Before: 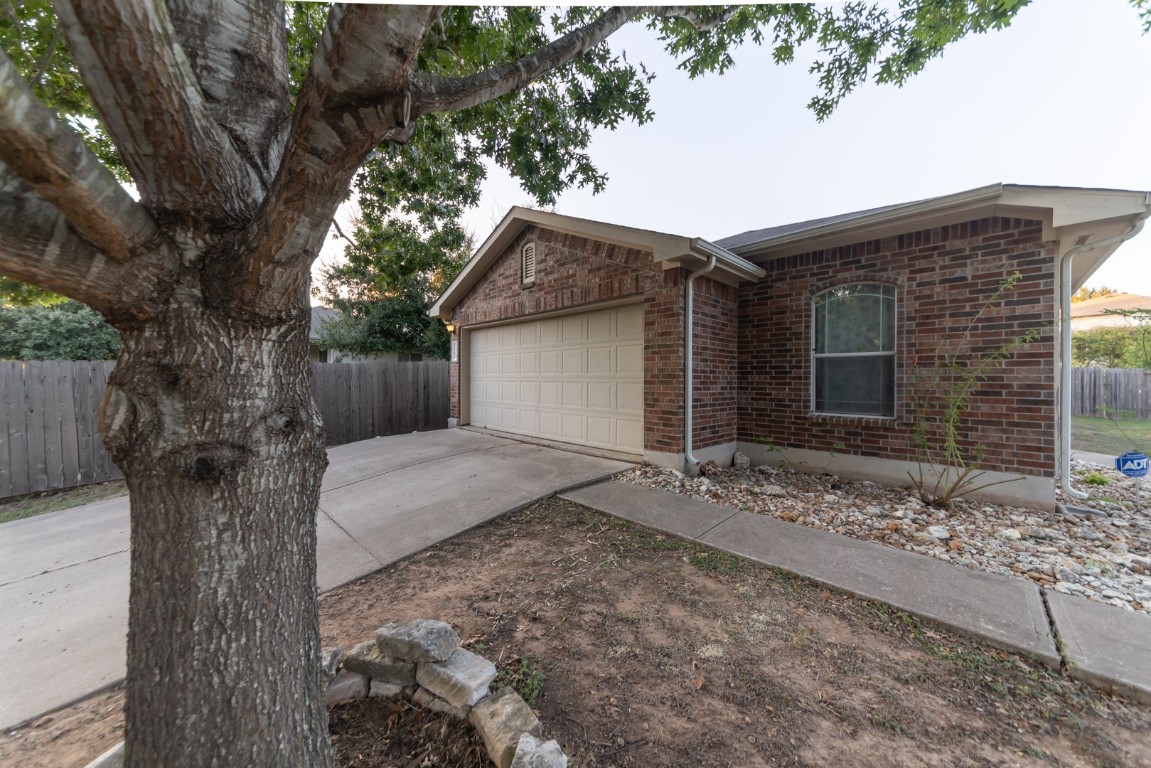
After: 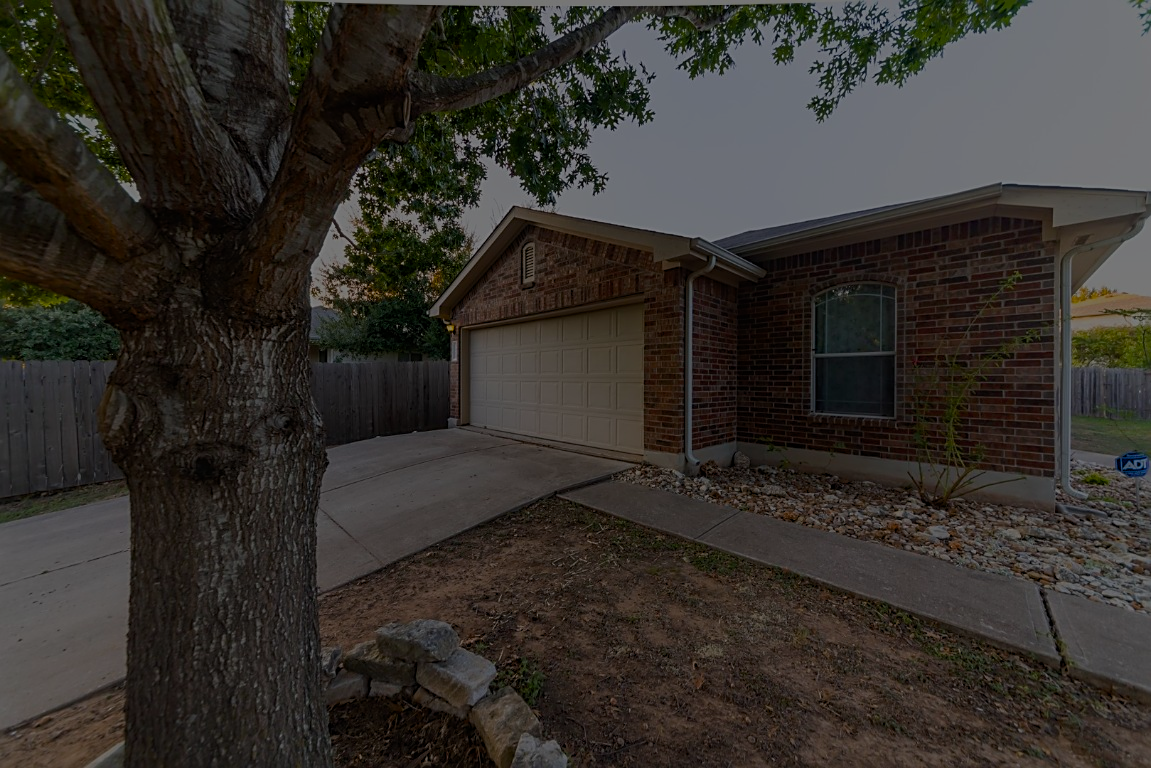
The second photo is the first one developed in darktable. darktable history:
exposure: exposure -2.441 EV, compensate exposure bias true, compensate highlight preservation false
sharpen: on, module defaults
color balance rgb: linear chroma grading › shadows -10.472%, linear chroma grading › global chroma 20.105%, perceptual saturation grading › global saturation 34.828%, perceptual saturation grading › highlights -29.817%, perceptual saturation grading › shadows 35.187%
